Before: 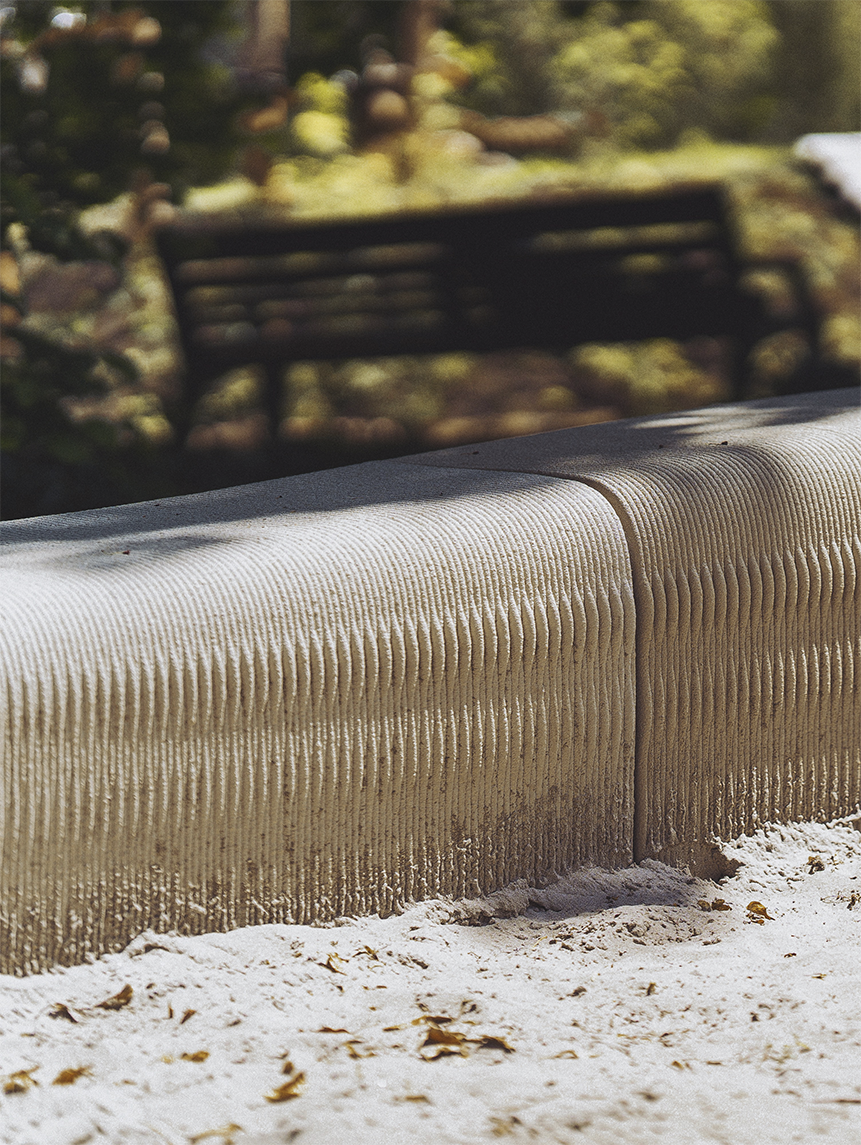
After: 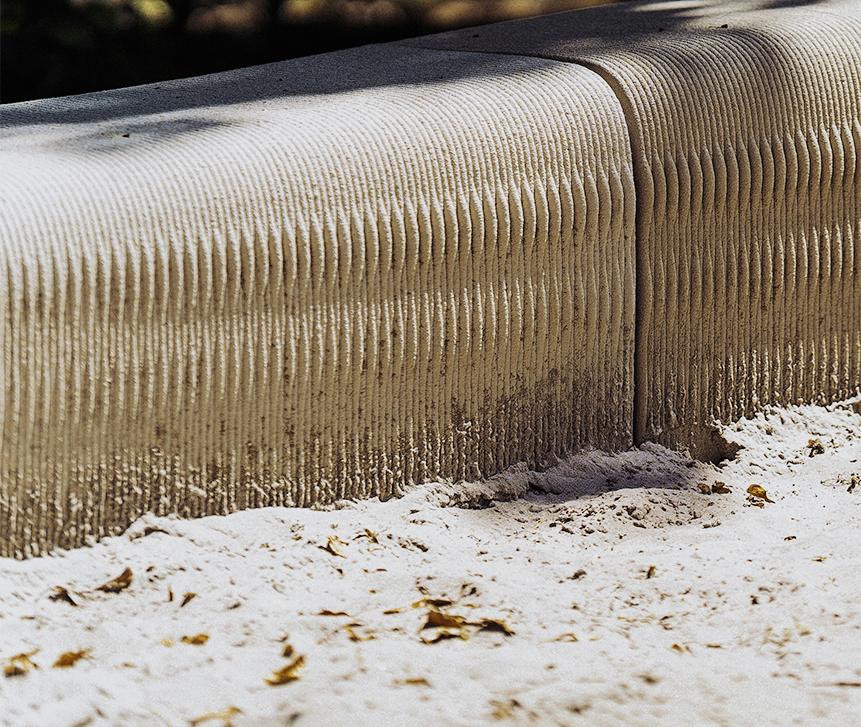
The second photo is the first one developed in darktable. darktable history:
crop and rotate: top 36.435%
contrast brightness saturation: contrast 0.08, saturation 0.2
filmic rgb: black relative exposure -5 EV, white relative exposure 3.2 EV, hardness 3.42, contrast 1.2, highlights saturation mix -30%
